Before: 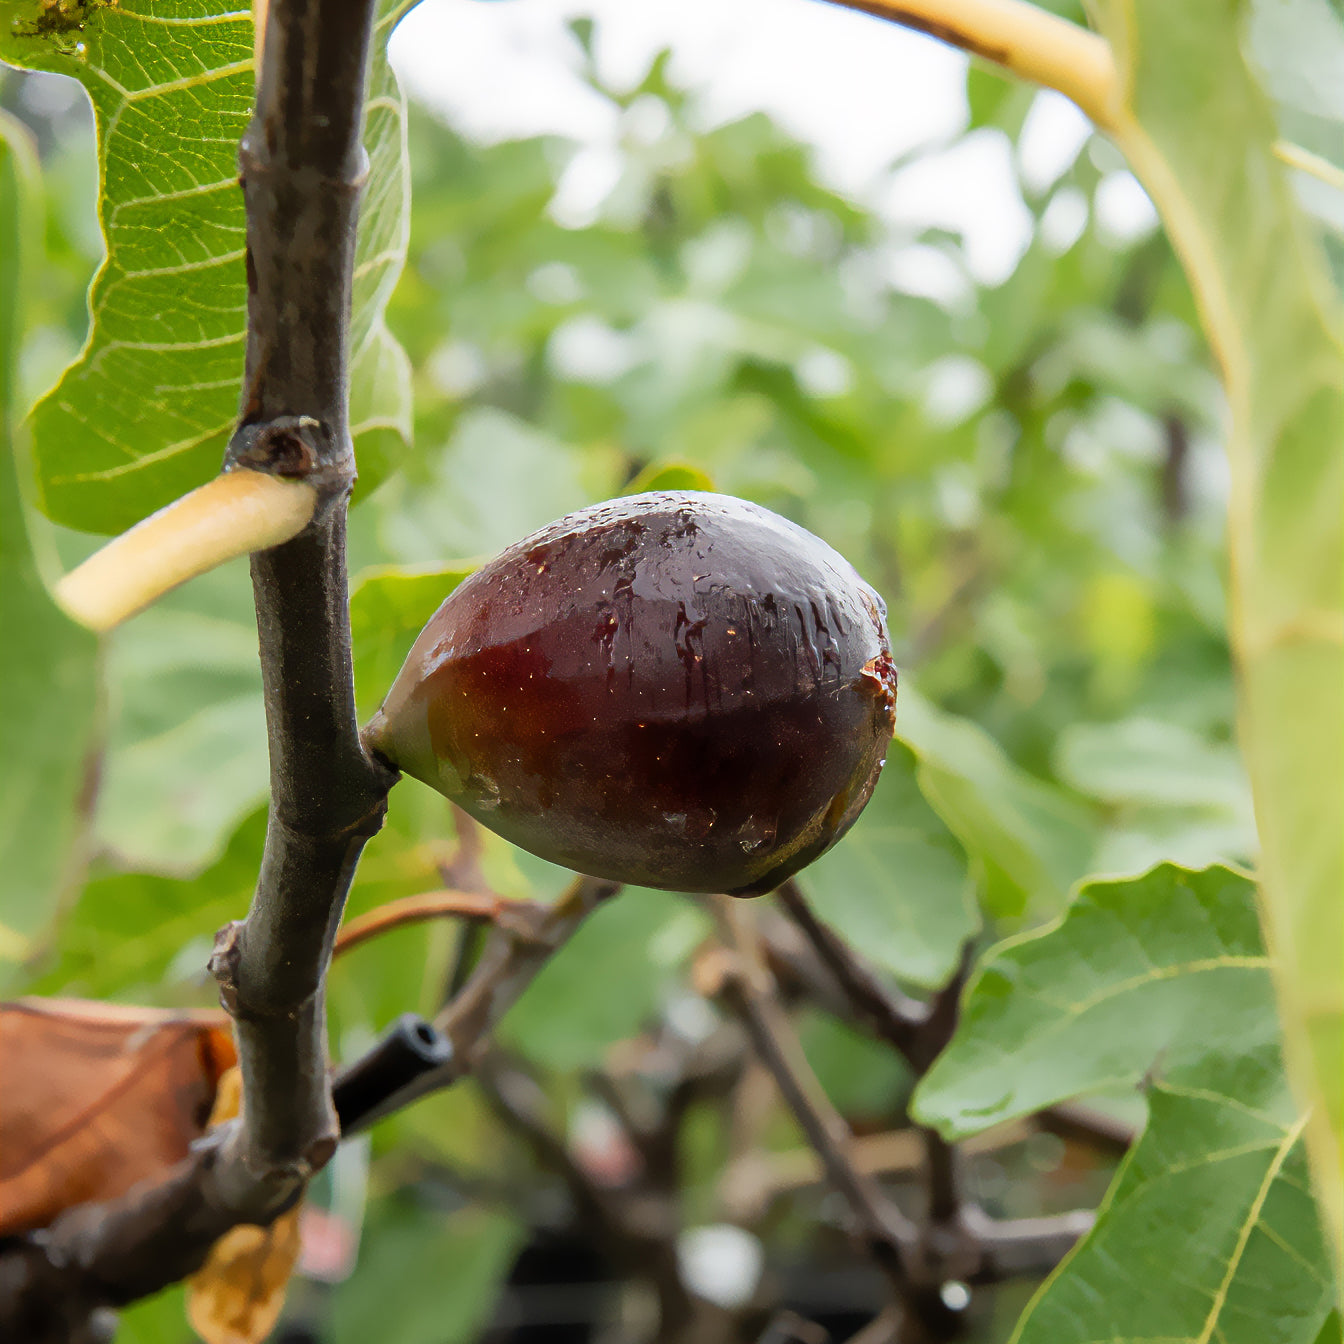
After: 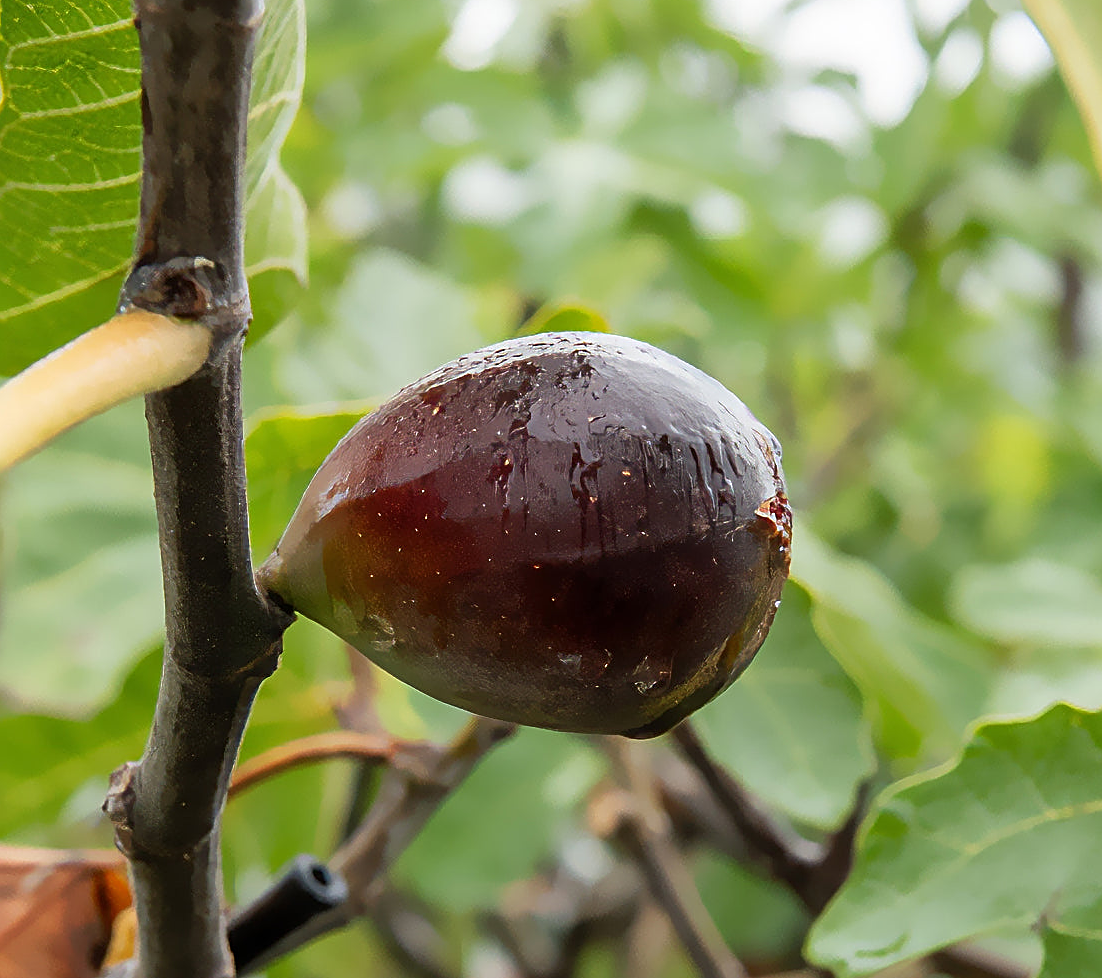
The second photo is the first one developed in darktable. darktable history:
crop: left 7.856%, top 11.836%, right 10.12%, bottom 15.387%
sharpen: on, module defaults
